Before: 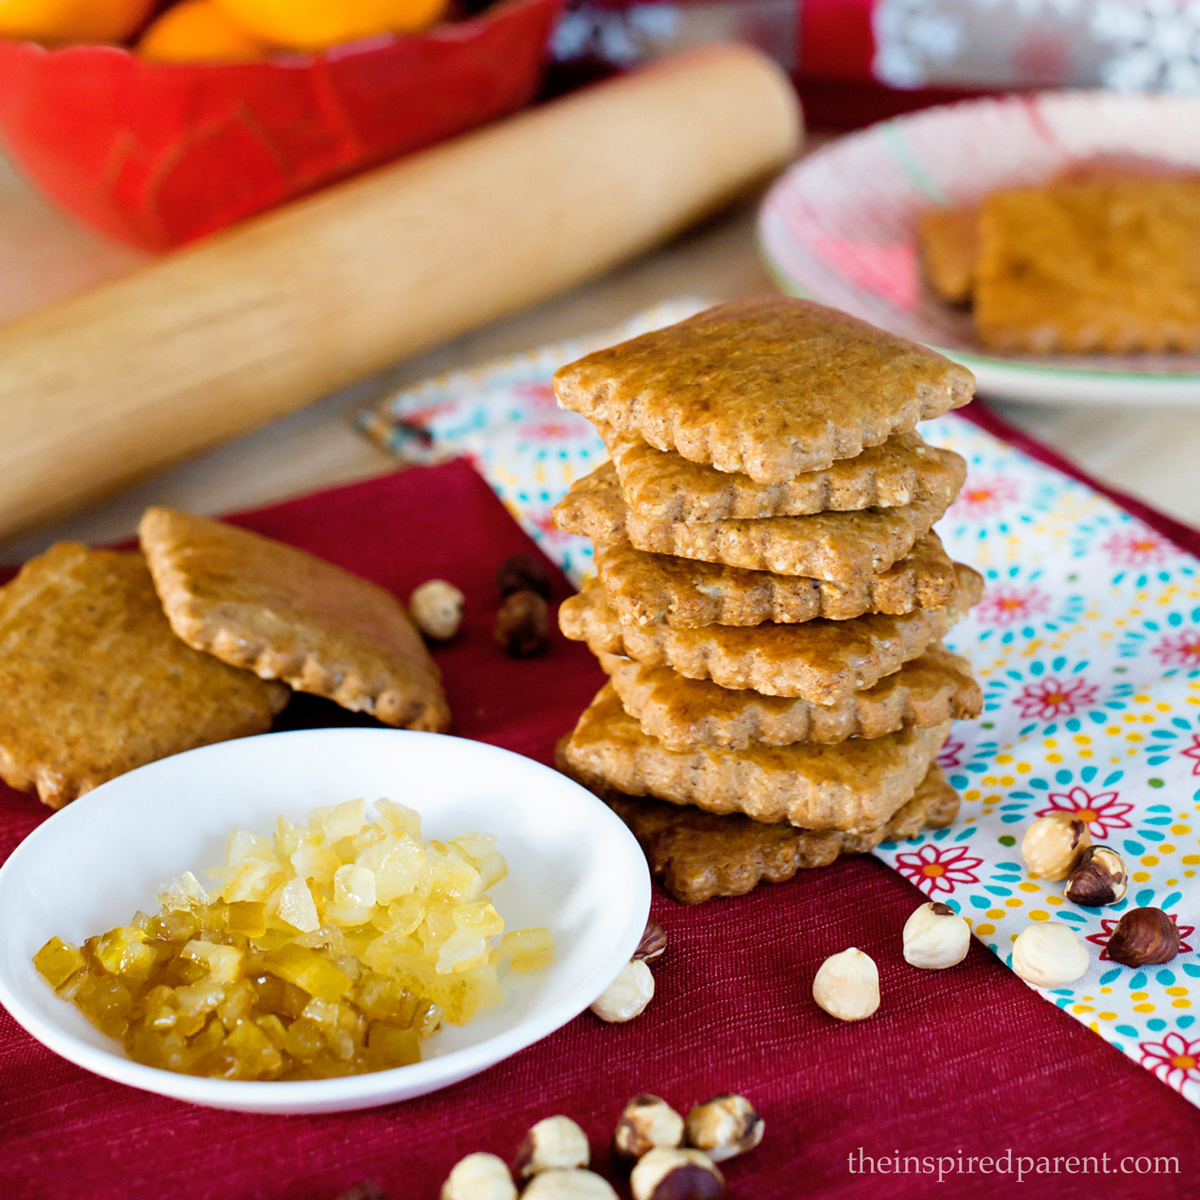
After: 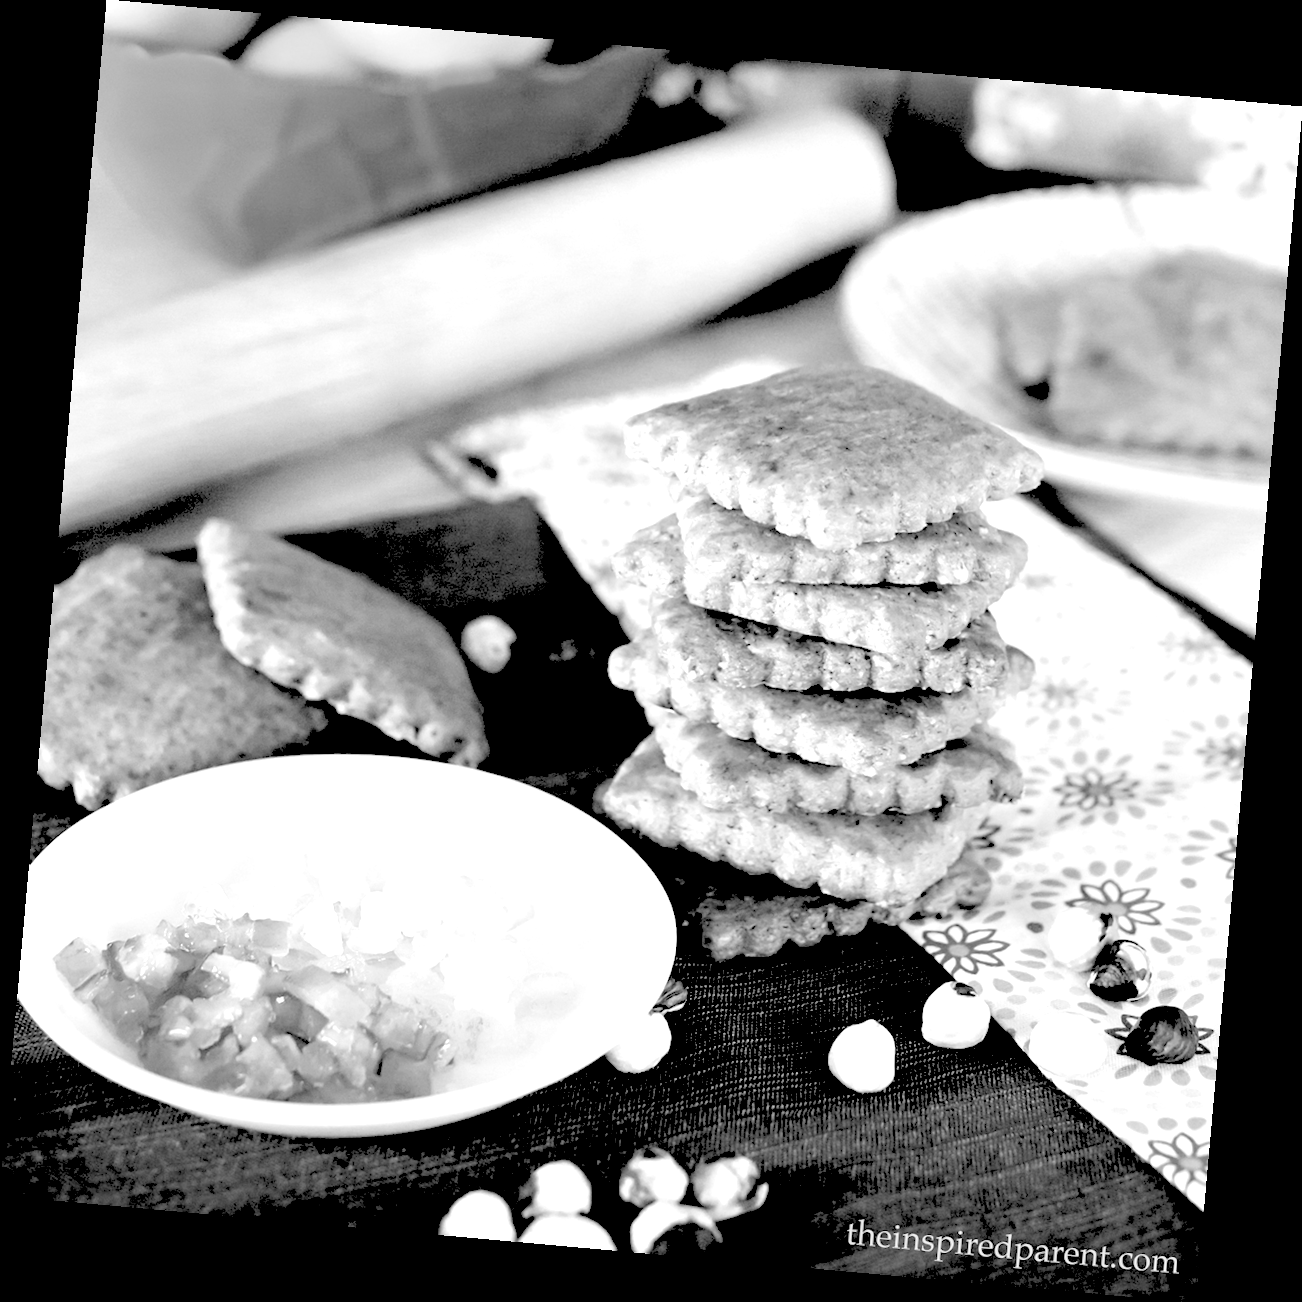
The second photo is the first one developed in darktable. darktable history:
rotate and perspective: rotation 5.12°, automatic cropping off
monochrome: a 32, b 64, size 2.3
exposure: black level correction 0.035, exposure 0.9 EV, compensate highlight preservation false
rgb levels: levels [[0.027, 0.429, 0.996], [0, 0.5, 1], [0, 0.5, 1]]
